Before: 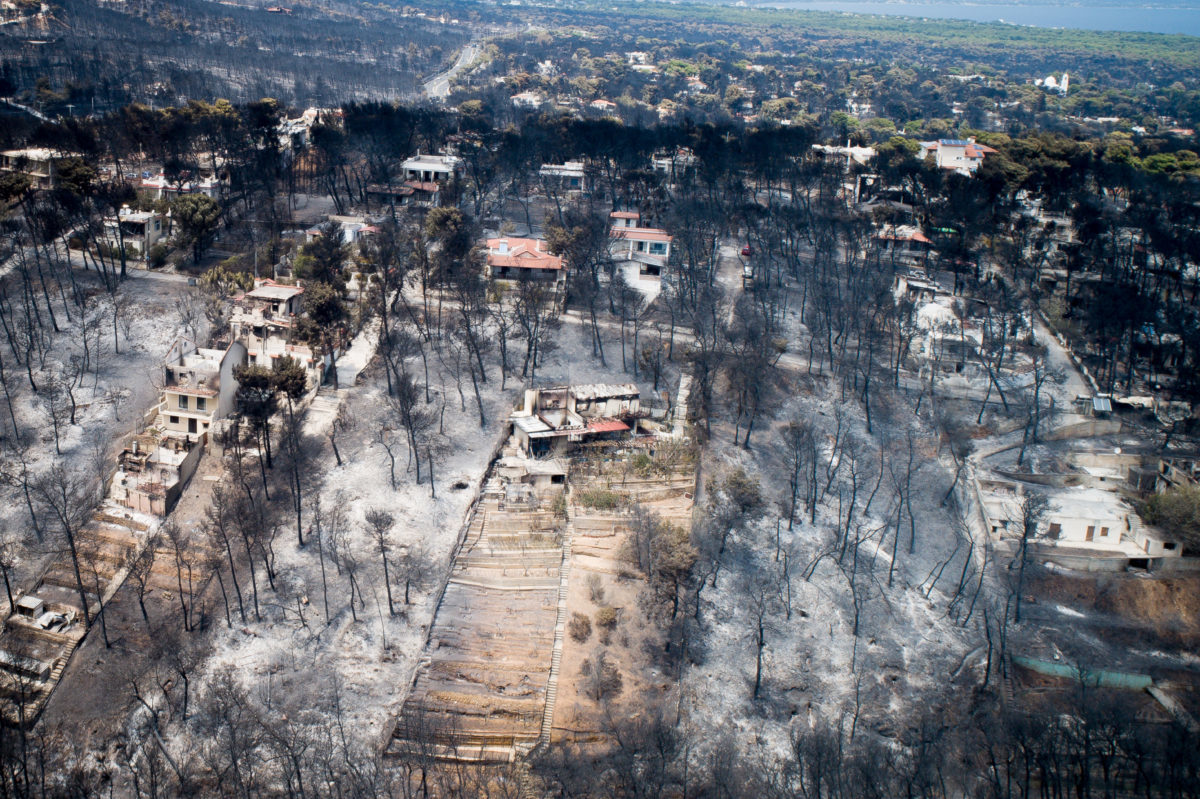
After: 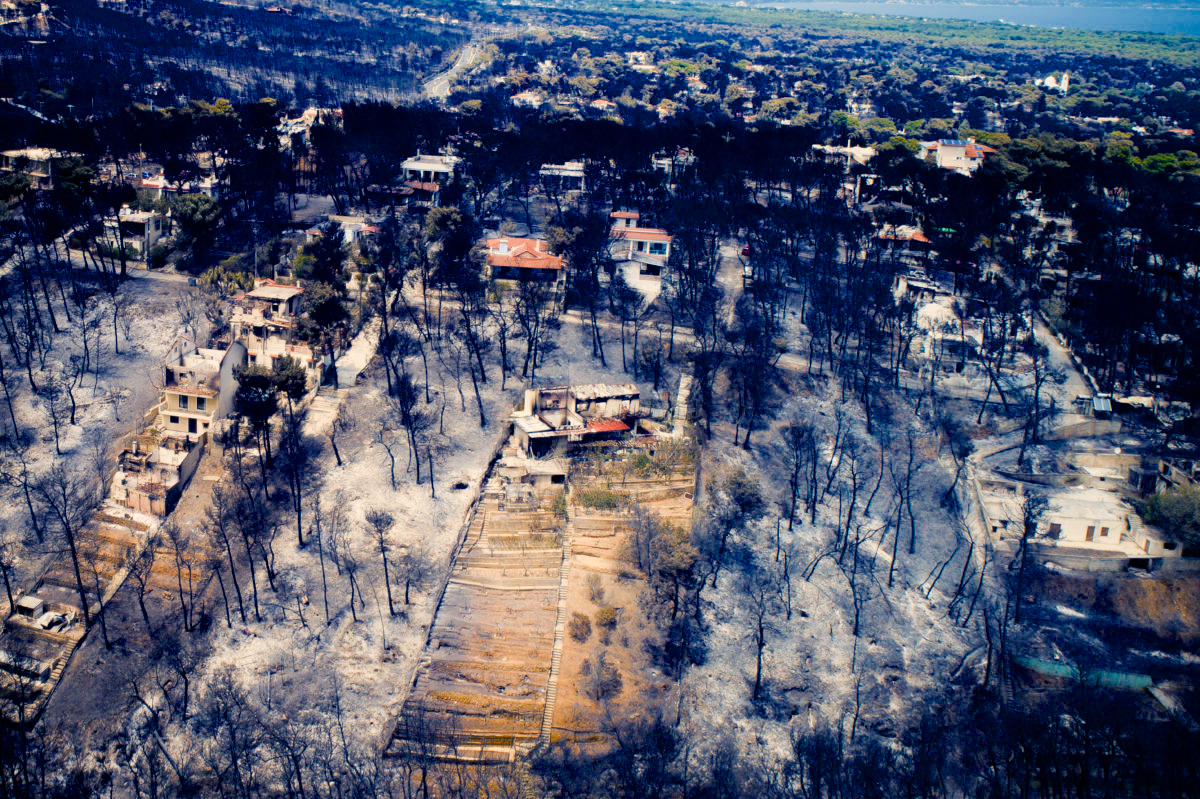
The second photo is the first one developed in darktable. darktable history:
color balance rgb: shadows lift › luminance -40.958%, shadows lift › chroma 14.177%, shadows lift › hue 261.48°, highlights gain › chroma 3.083%, highlights gain › hue 72.69°, linear chroma grading › global chroma 16.476%, perceptual saturation grading › global saturation 30.534%, global vibrance 6.821%, saturation formula JzAzBz (2021)
